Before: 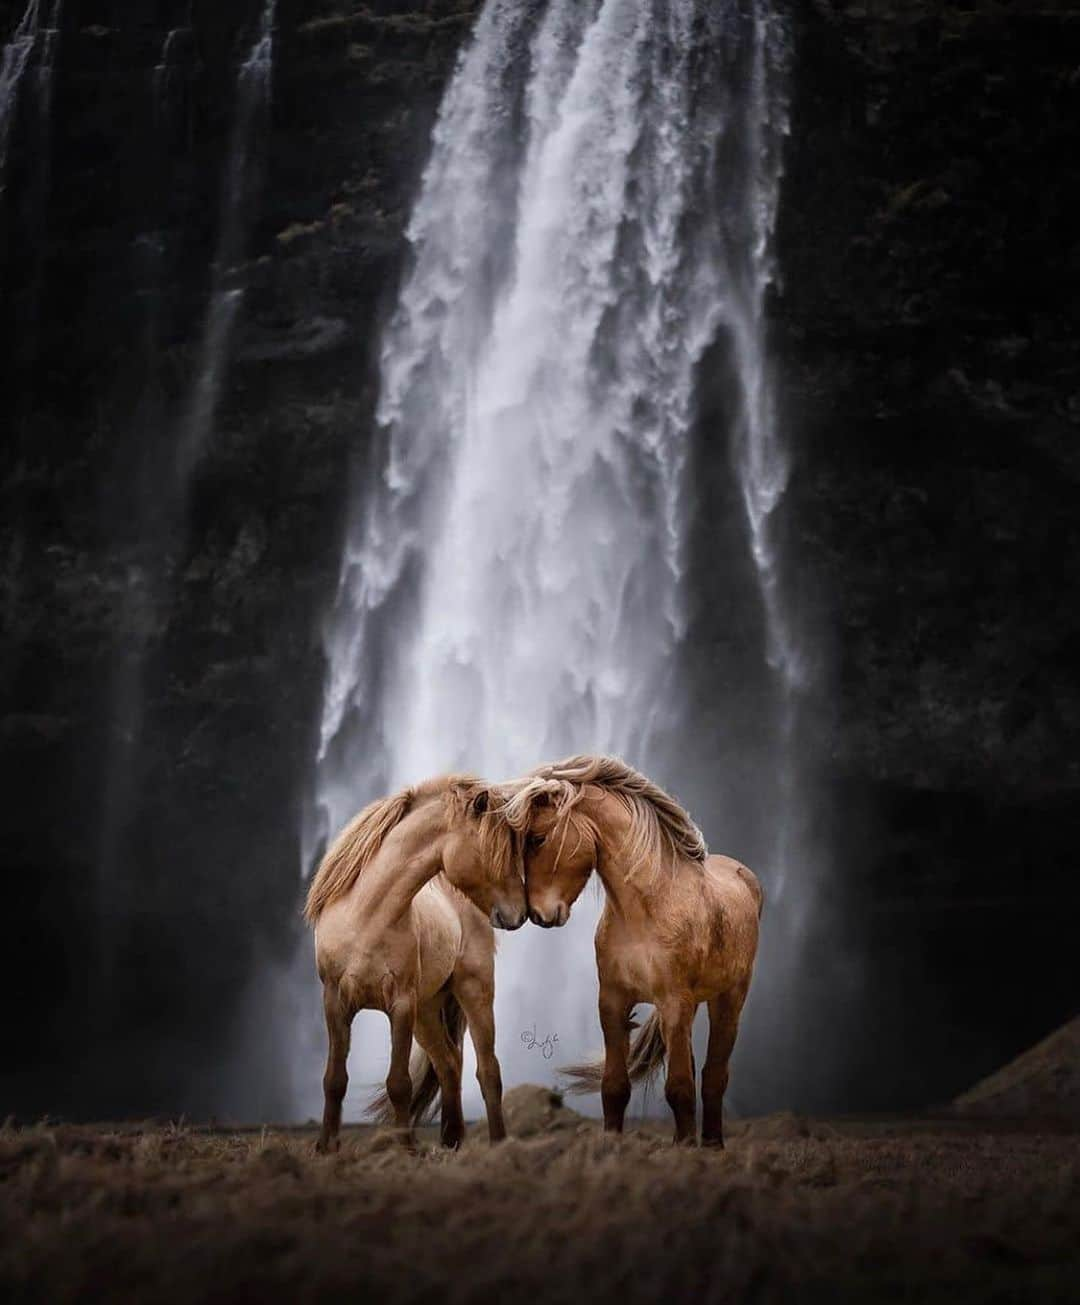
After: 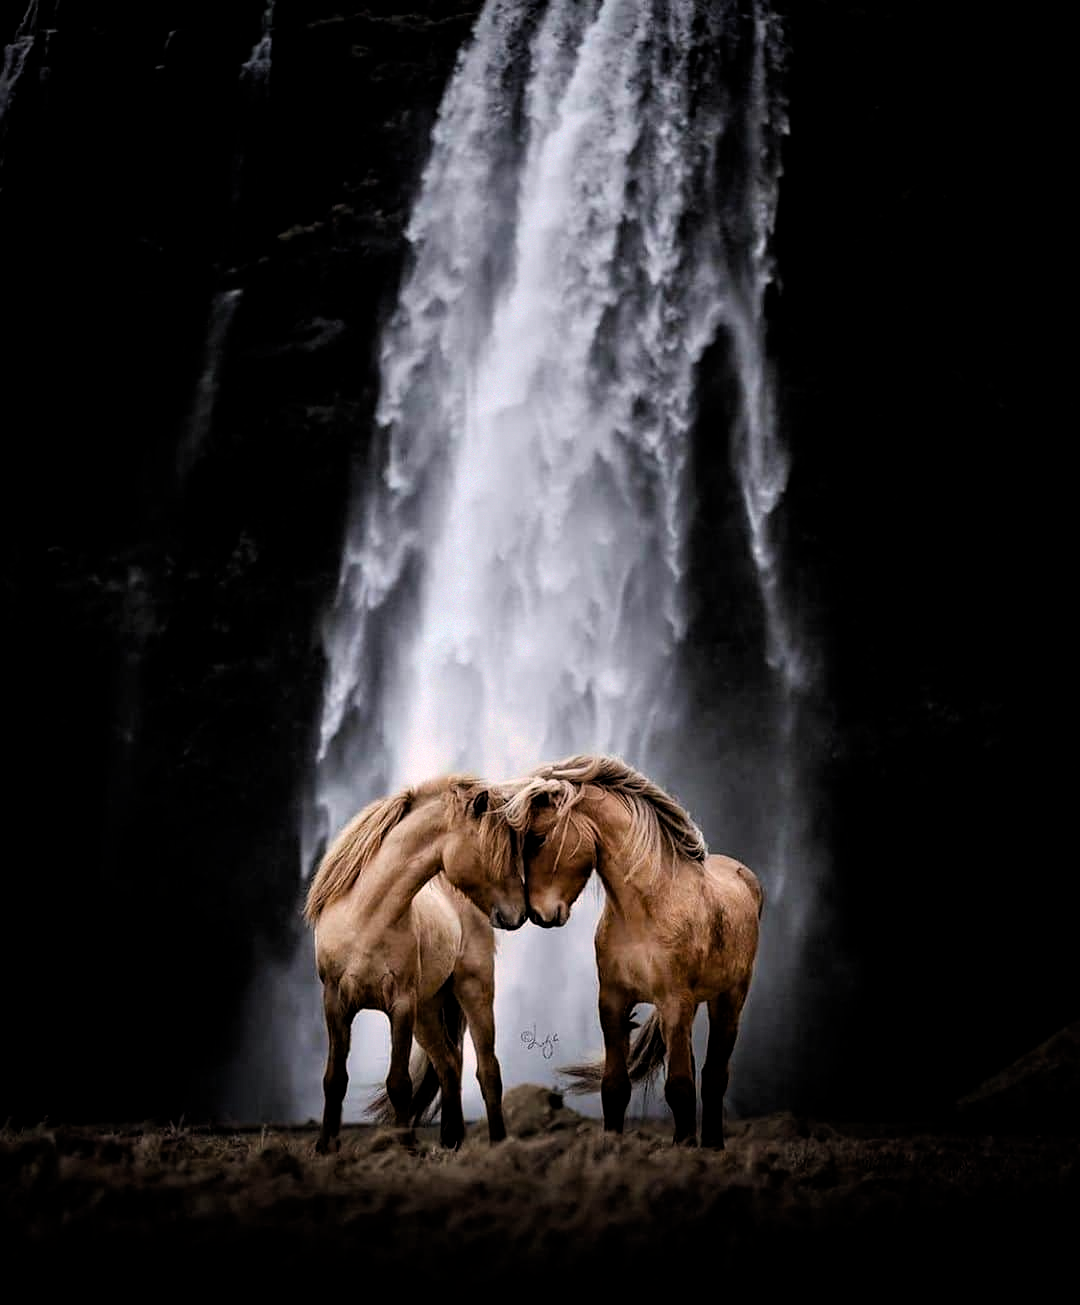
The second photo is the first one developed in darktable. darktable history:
haze removal: compatibility mode true, adaptive false
filmic rgb: middle gray luminance 8.71%, black relative exposure -6.34 EV, white relative exposure 2.73 EV, target black luminance 0%, hardness 4.79, latitude 73.31%, contrast 1.333, shadows ↔ highlights balance 9.41%, color science v6 (2022), enable highlight reconstruction true
